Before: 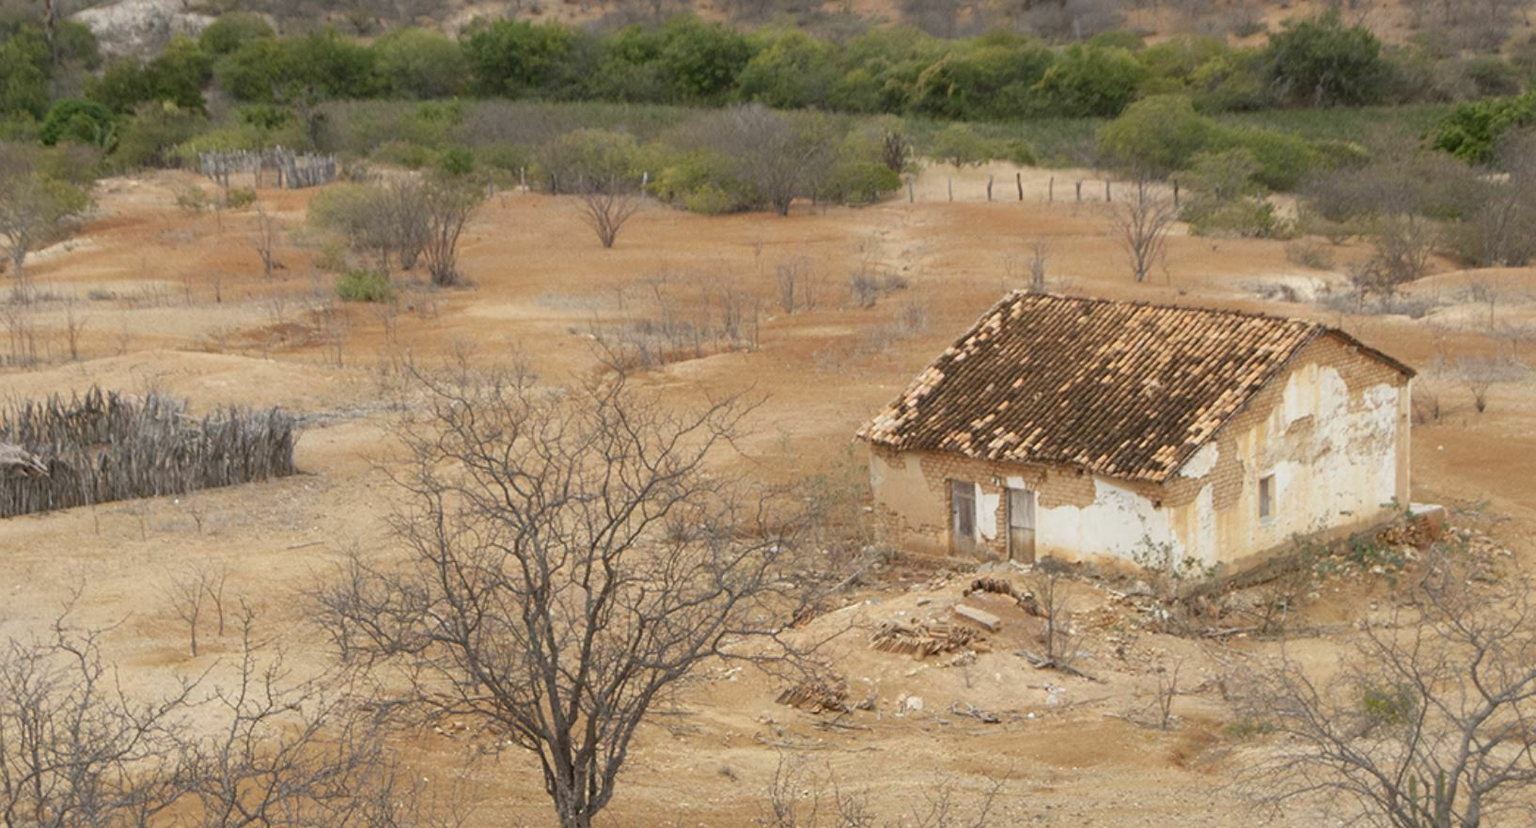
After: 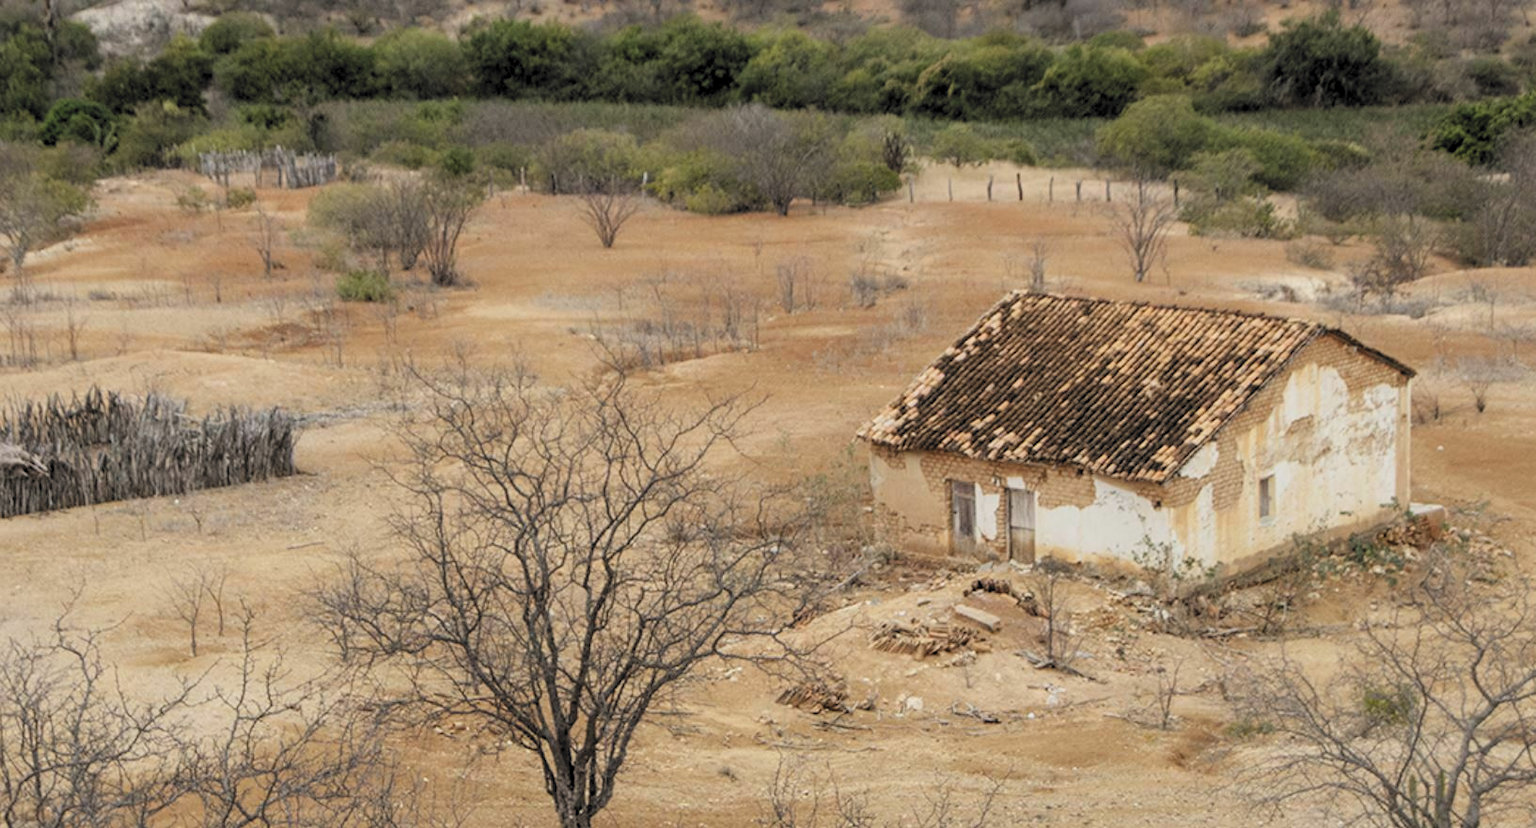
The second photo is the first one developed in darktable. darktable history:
filmic rgb: black relative exposure -5.02 EV, white relative exposure 3.54 EV, hardness 3.16, contrast 1.191, highlights saturation mix -48.9%, color science v6 (2022)
local contrast: detail 118%
